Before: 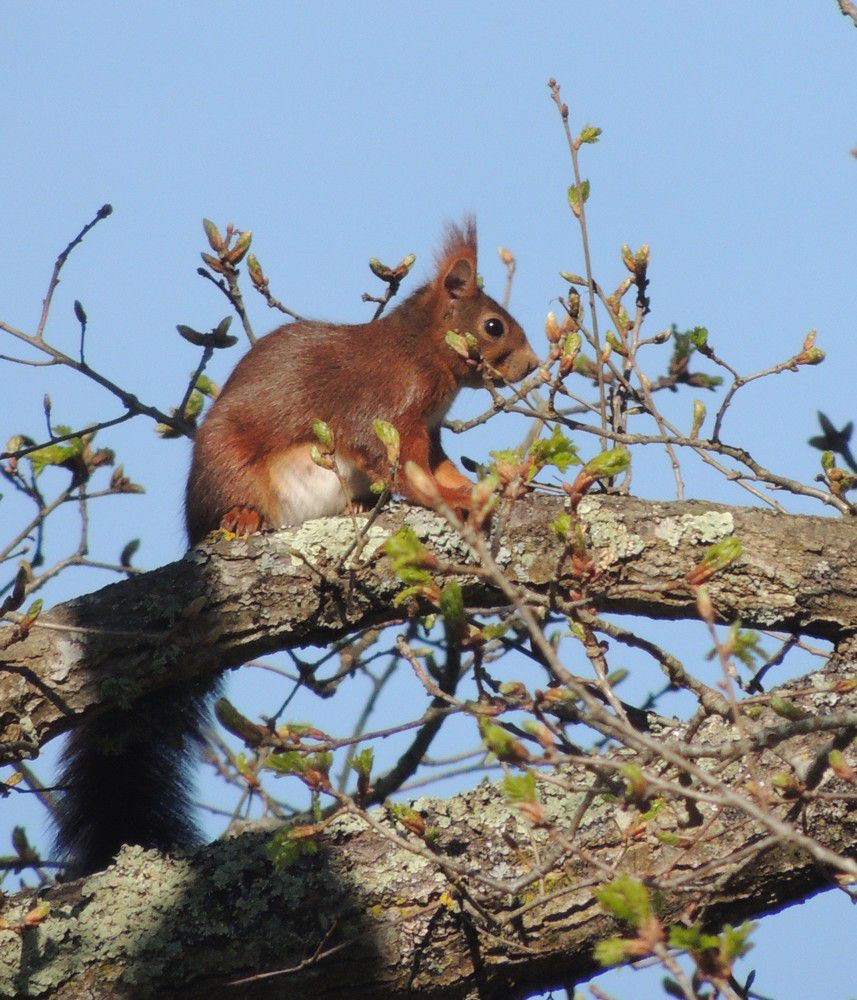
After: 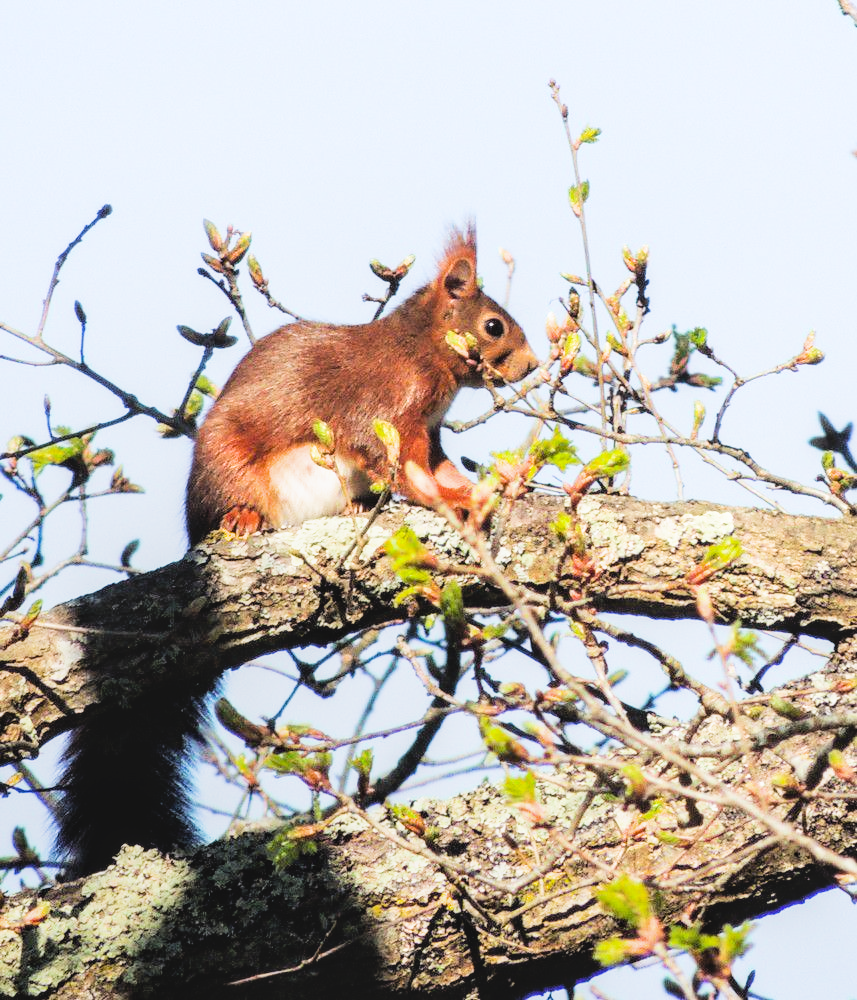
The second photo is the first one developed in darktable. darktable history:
local contrast: detail 110%
exposure: black level correction 0, exposure 1.2 EV, compensate highlight preservation false
filmic rgb: black relative exposure -5 EV, white relative exposure 3.5 EV, hardness 3.19, contrast 1.5, highlights saturation mix -50%
color balance rgb: perceptual saturation grading › global saturation 10%, global vibrance 20%
